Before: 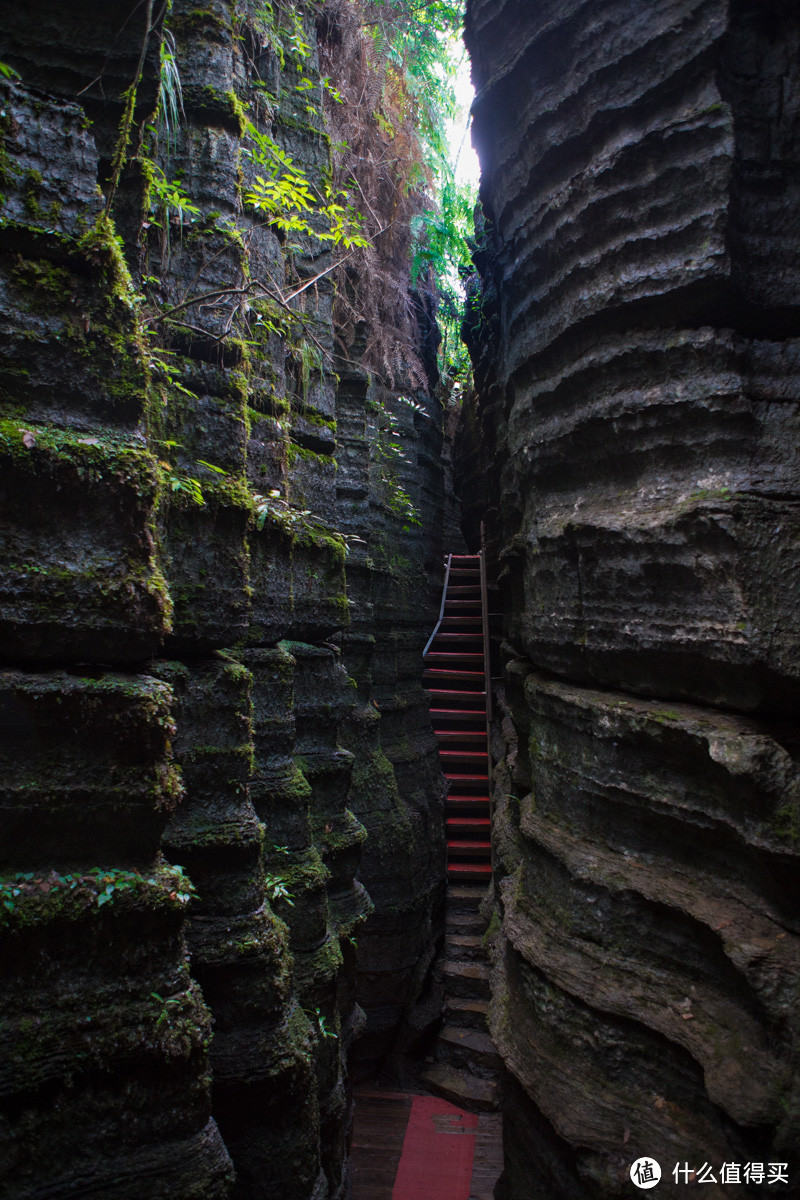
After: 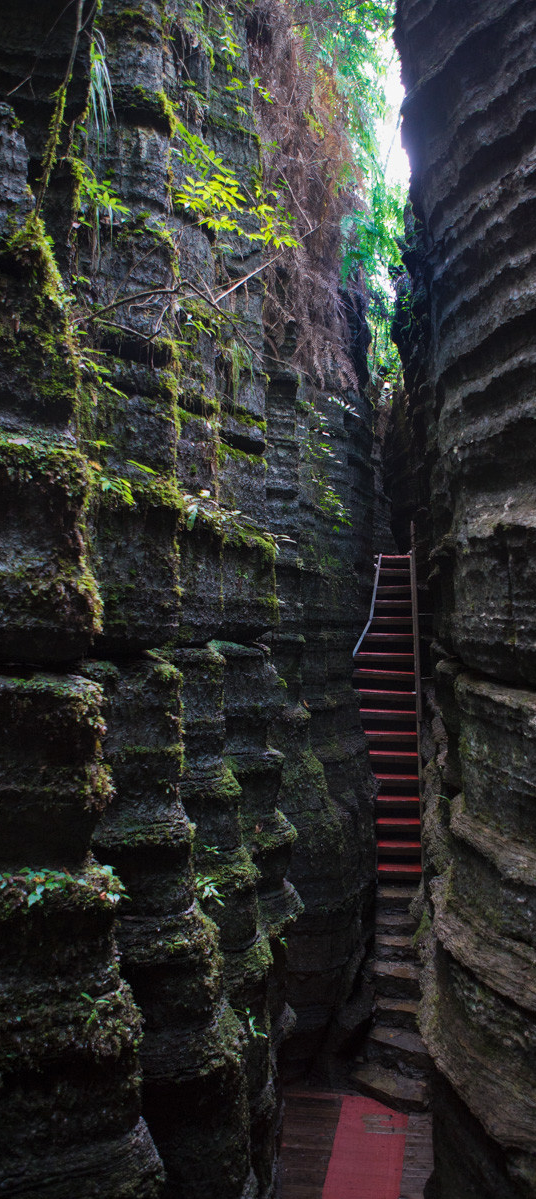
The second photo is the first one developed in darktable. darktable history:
crop and rotate: left 8.788%, right 24.194%
shadows and highlights: shadows 31.59, highlights -31.29, highlights color adjustment 56.11%, soften with gaussian
